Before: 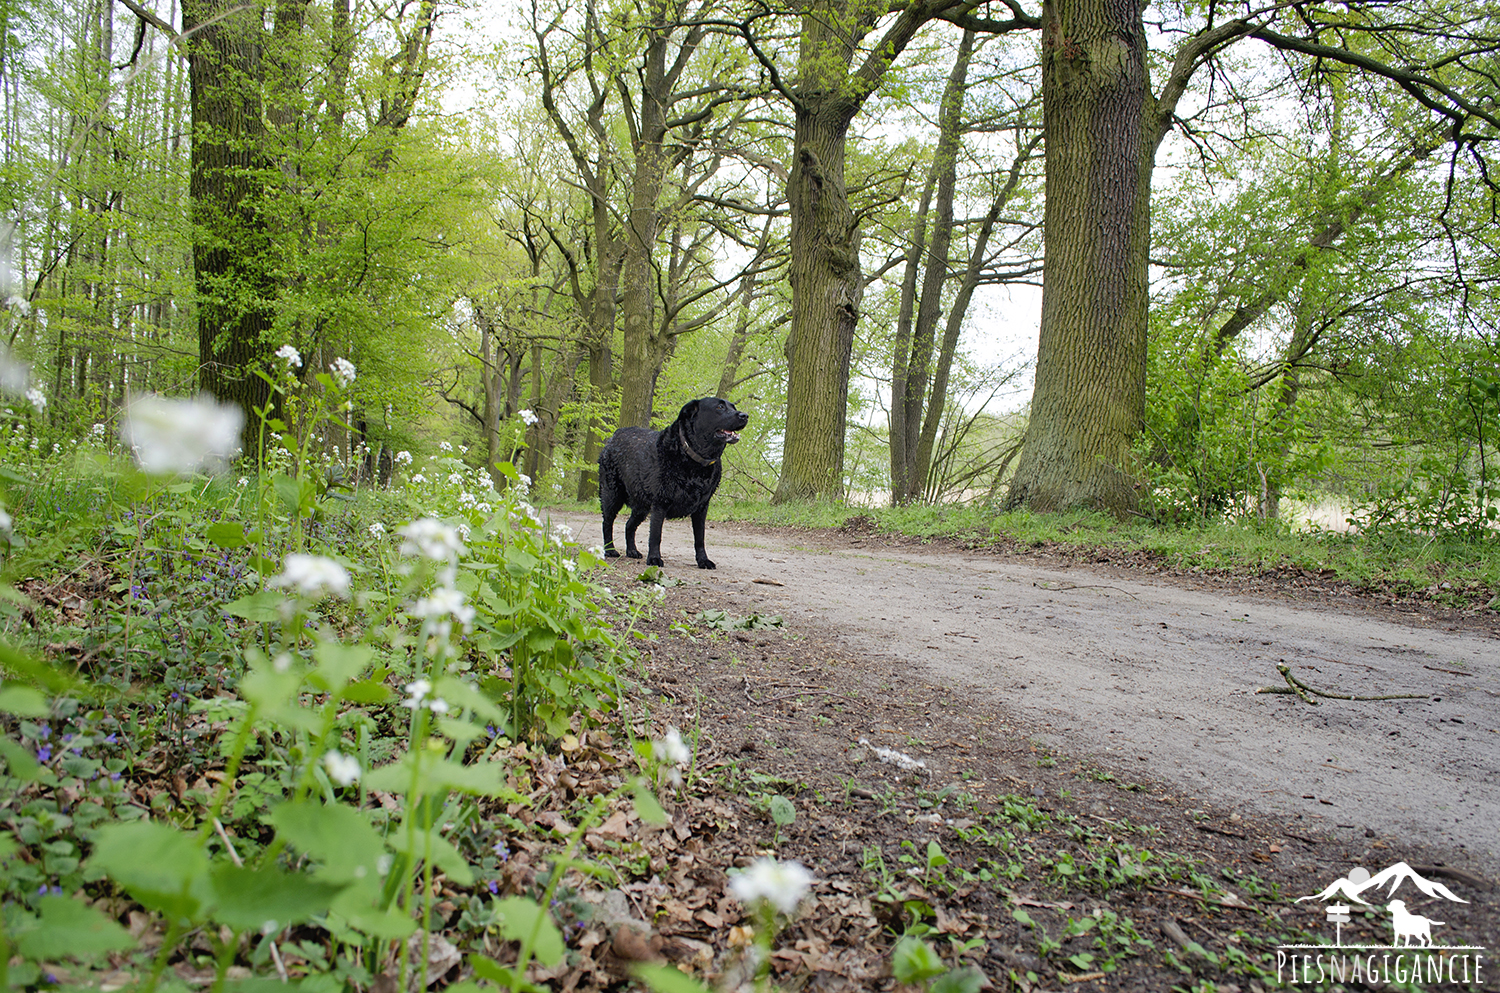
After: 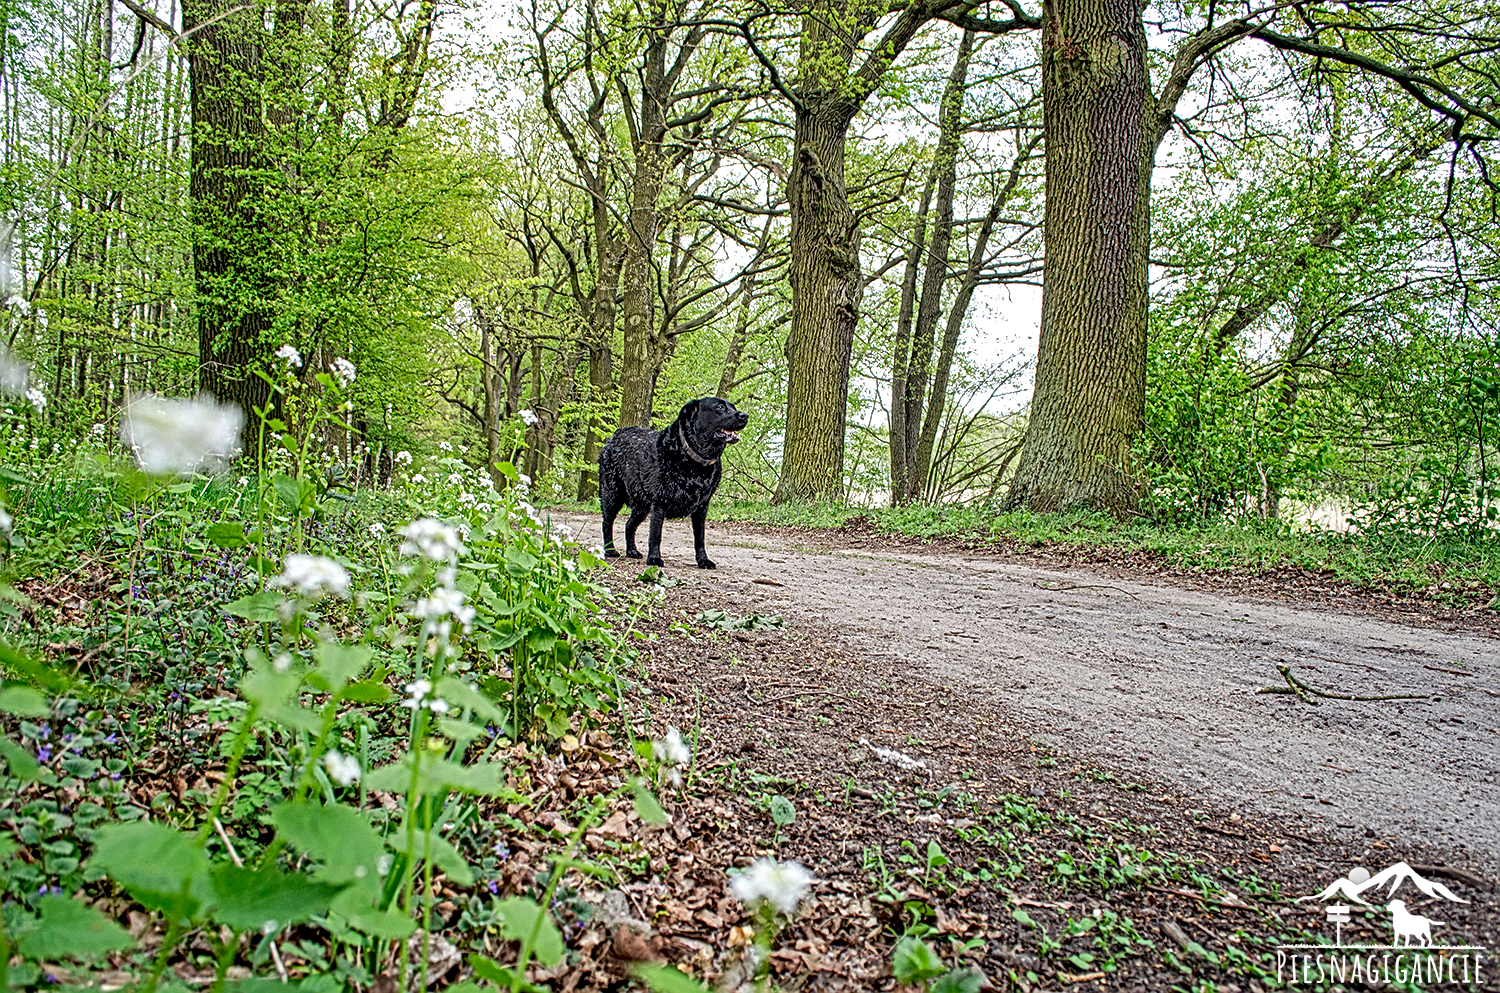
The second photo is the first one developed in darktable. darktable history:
shadows and highlights: shadows 12, white point adjustment 1.2, soften with gaussian
local contrast: mode bilateral grid, contrast 20, coarseness 3, detail 300%, midtone range 0.2
